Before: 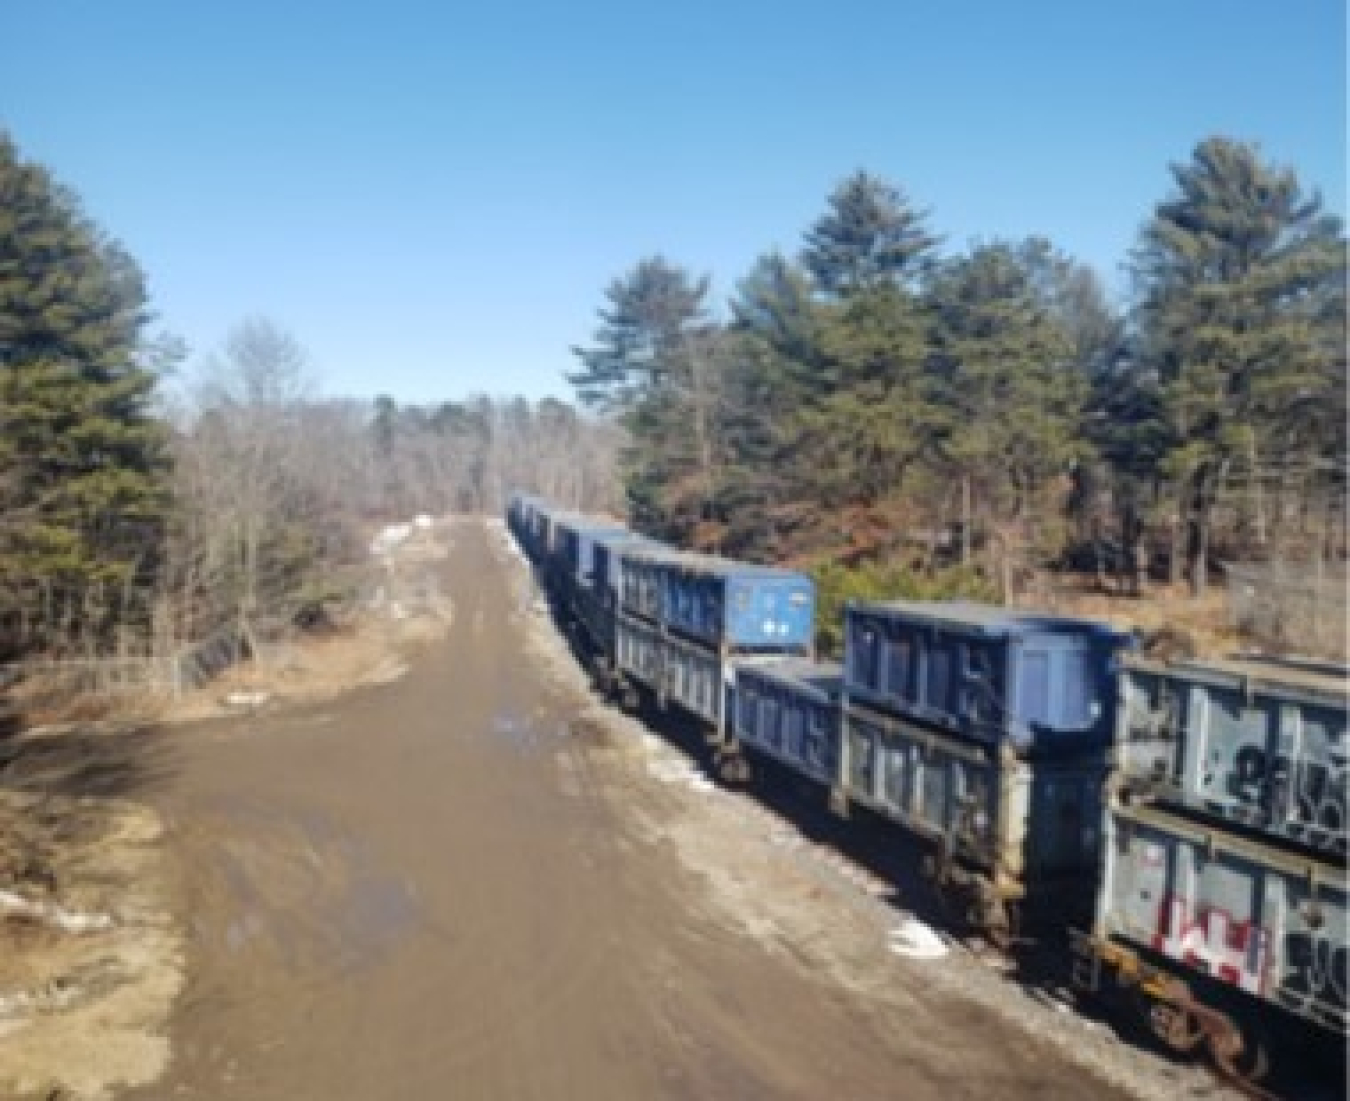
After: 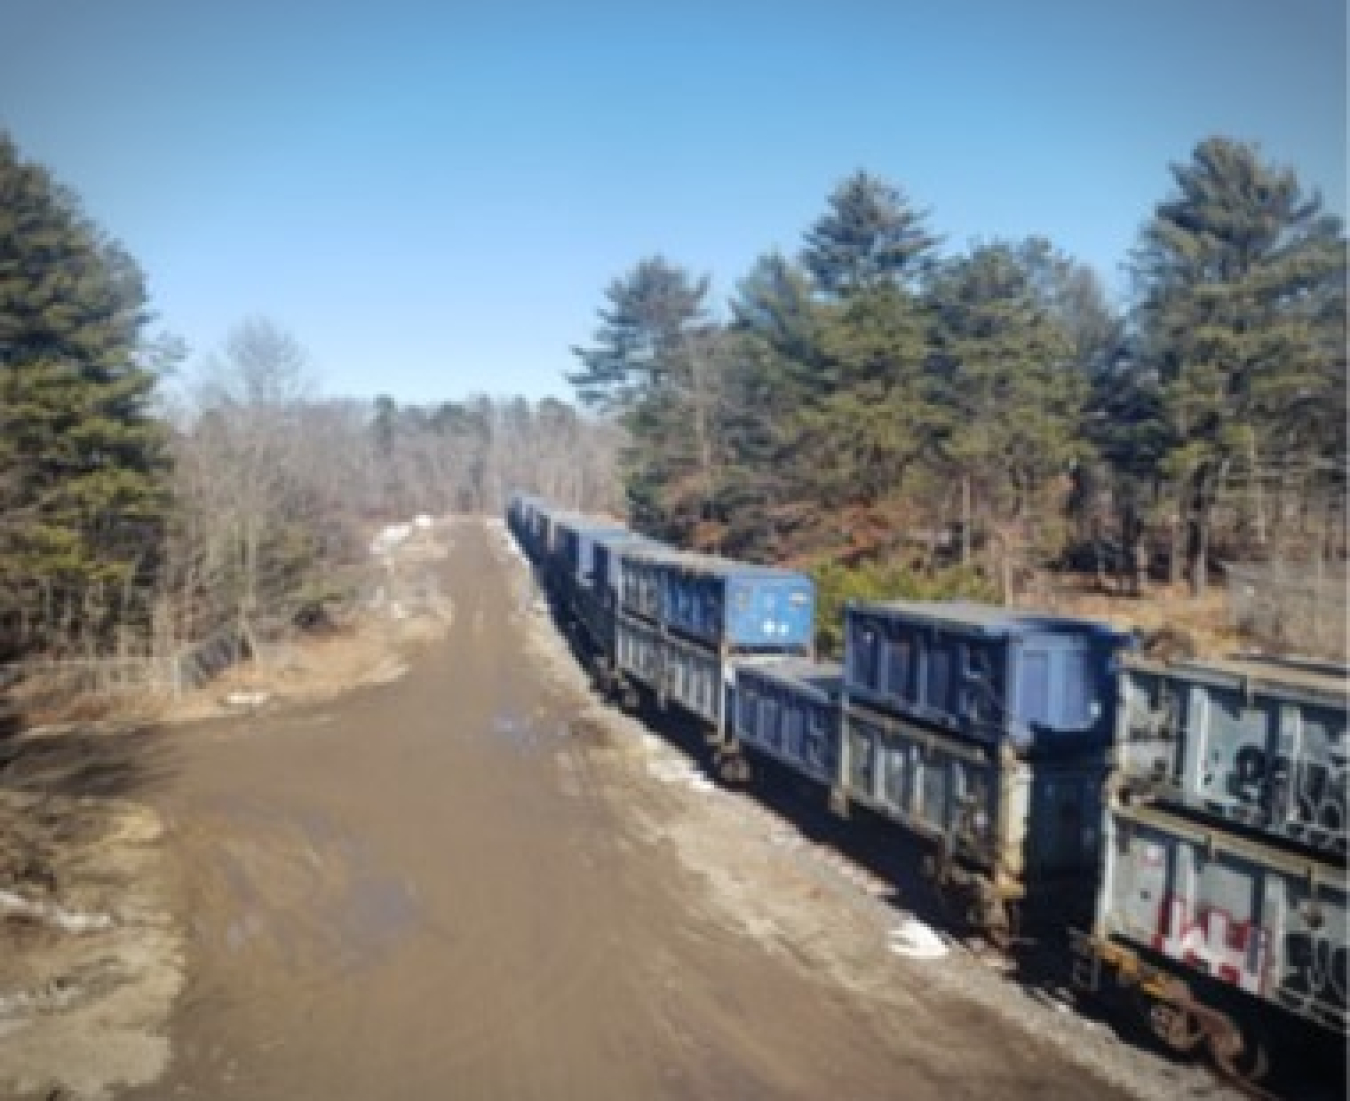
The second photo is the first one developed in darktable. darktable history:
vignetting: fall-off start 88.48%, fall-off radius 43.25%, brightness -0.401, saturation -0.293, width/height ratio 1.157
